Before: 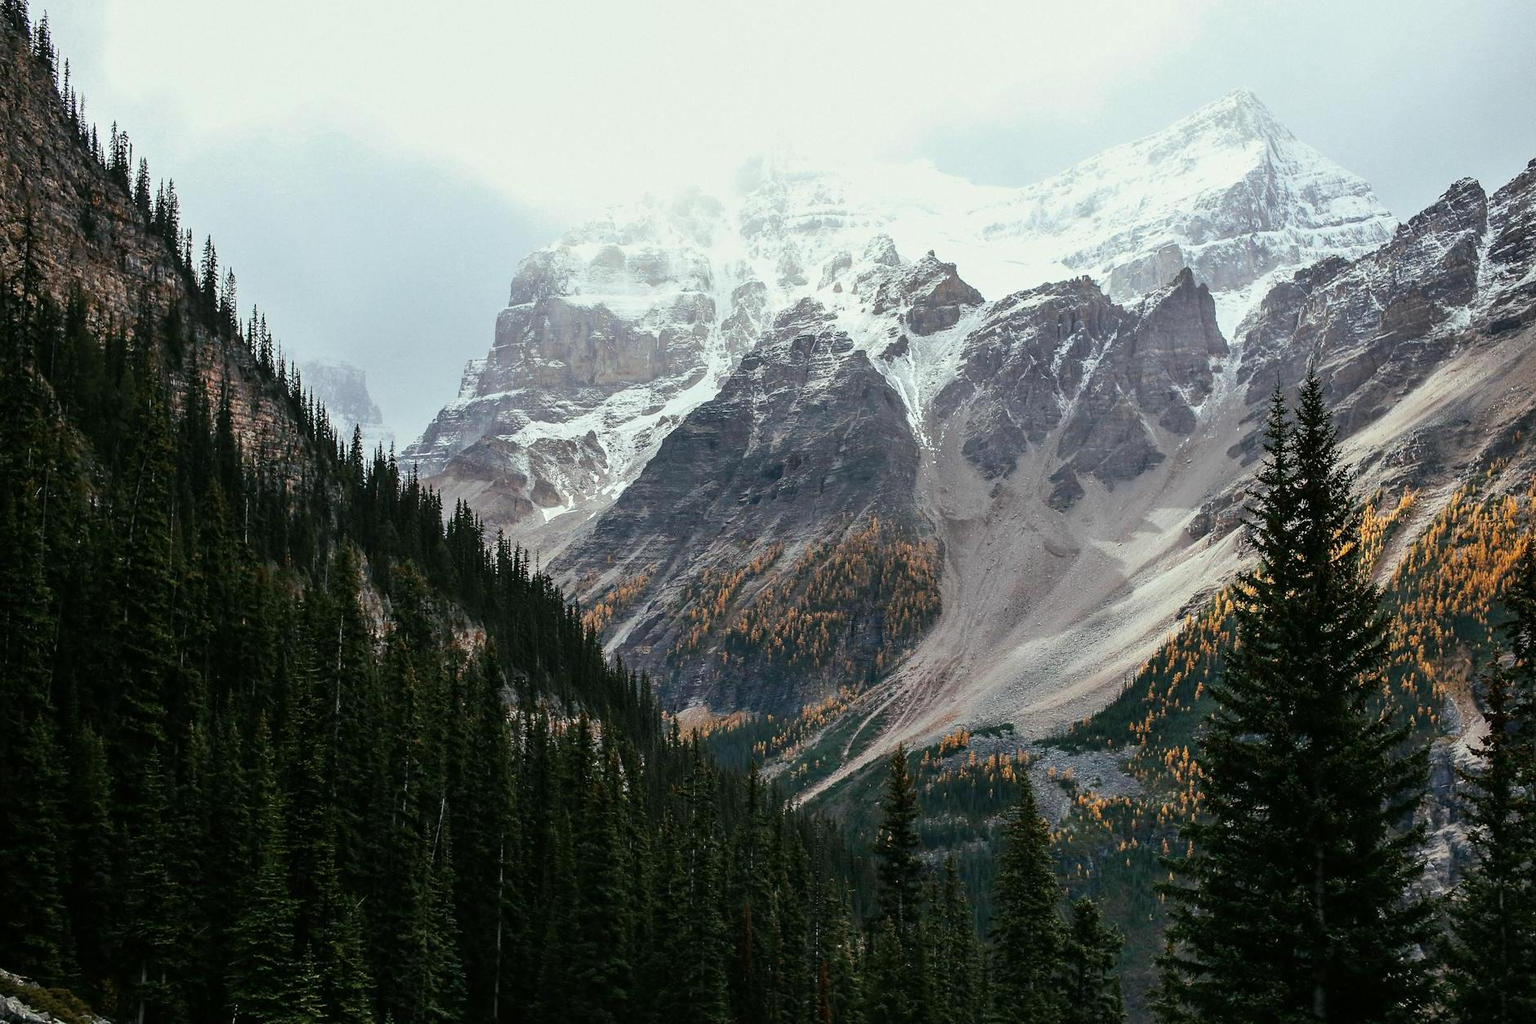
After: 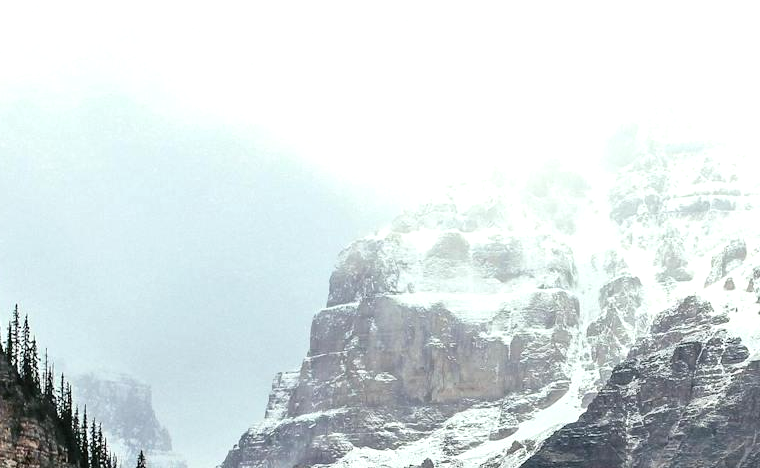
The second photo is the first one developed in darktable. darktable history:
shadows and highlights: radius 110.99, shadows 51.41, white point adjustment 9.07, highlights -2.9, soften with gaussian
crop: left 15.763%, top 5.46%, right 43.782%, bottom 57.122%
